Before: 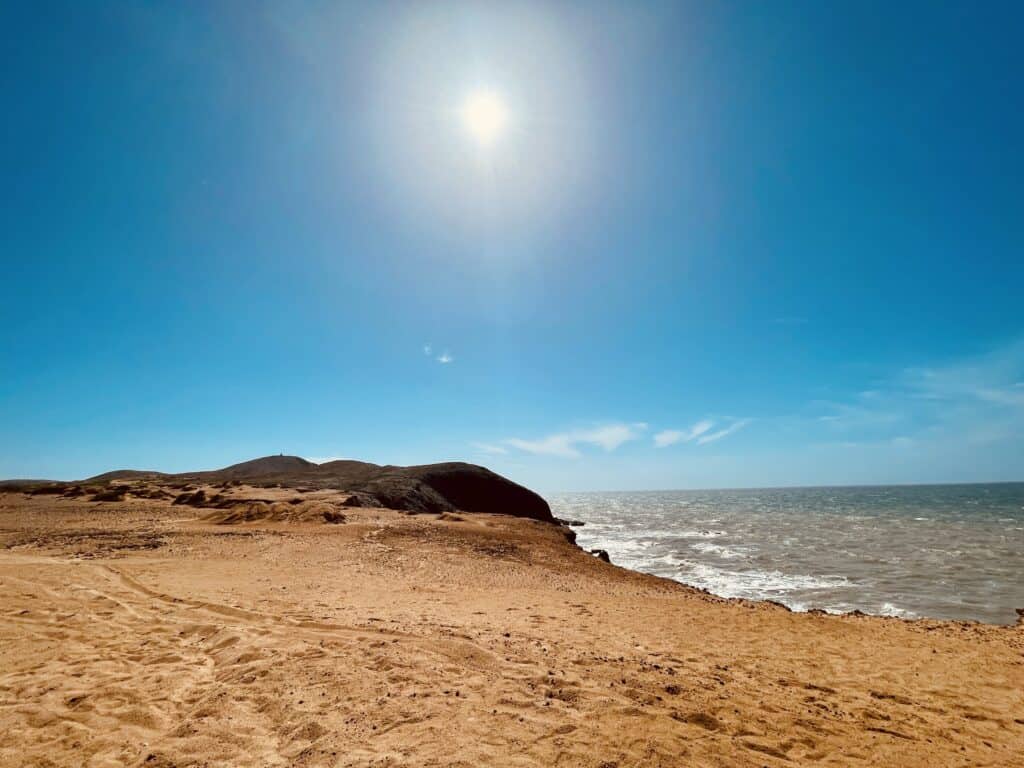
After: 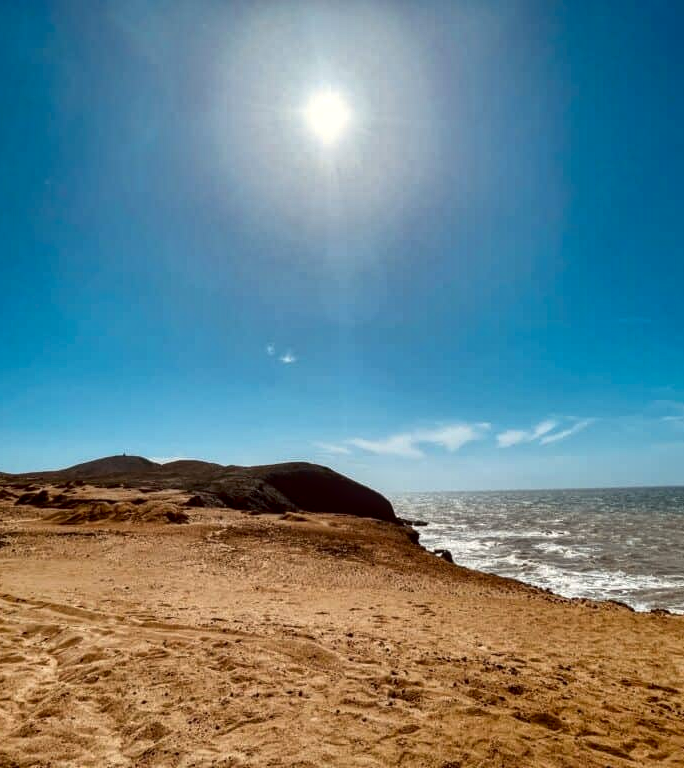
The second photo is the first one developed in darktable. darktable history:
contrast brightness saturation: contrast 0.066, brightness -0.131, saturation 0.052
crop: left 15.405%, right 17.747%
local contrast: on, module defaults
shadows and highlights: shadows 20.82, highlights -81.89, soften with gaussian
